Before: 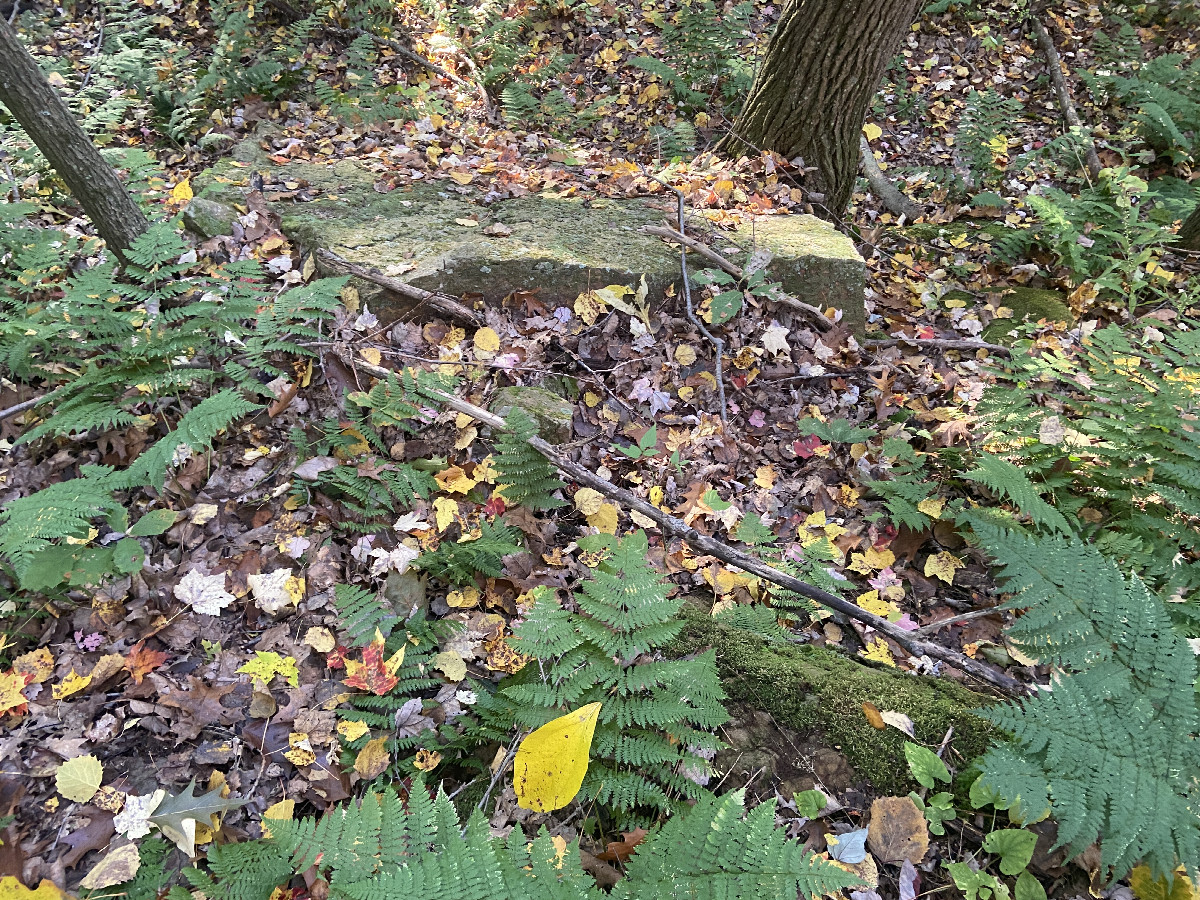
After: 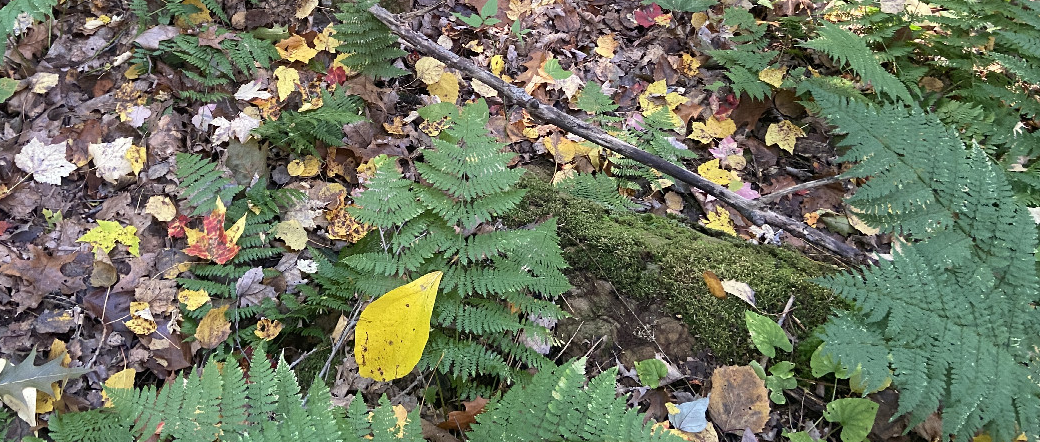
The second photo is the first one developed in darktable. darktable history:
crop and rotate: left 13.253%, top 47.902%, bottom 2.901%
